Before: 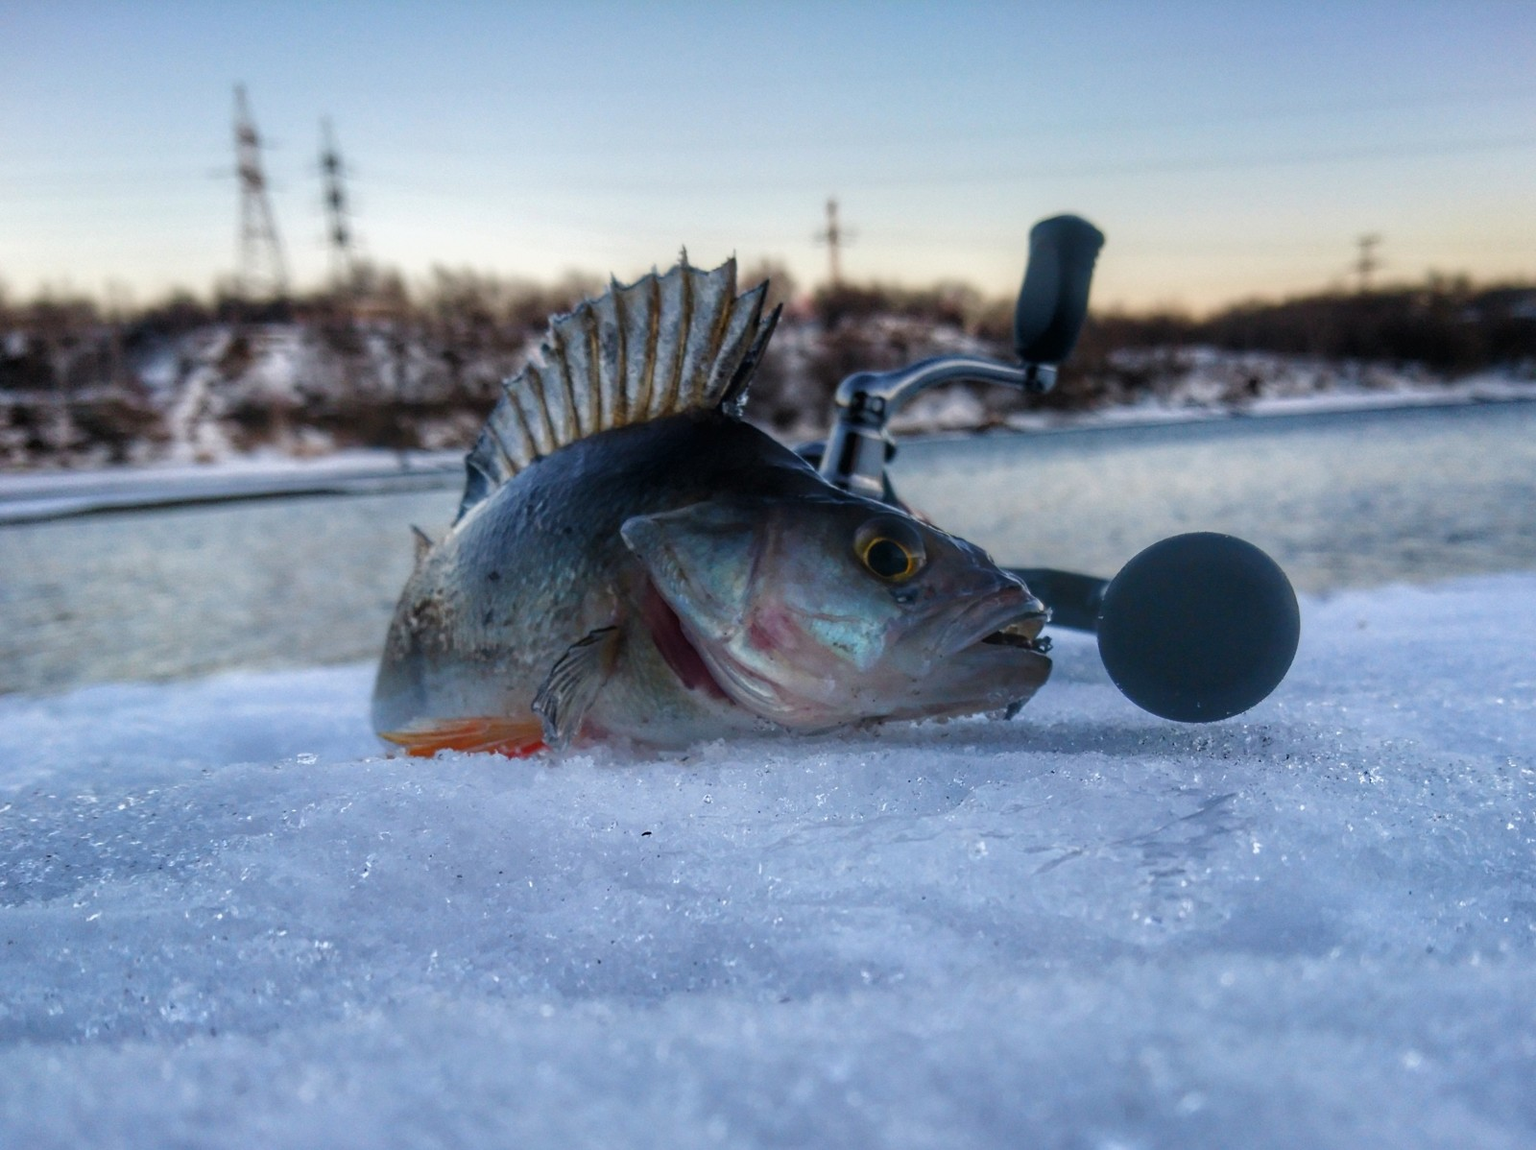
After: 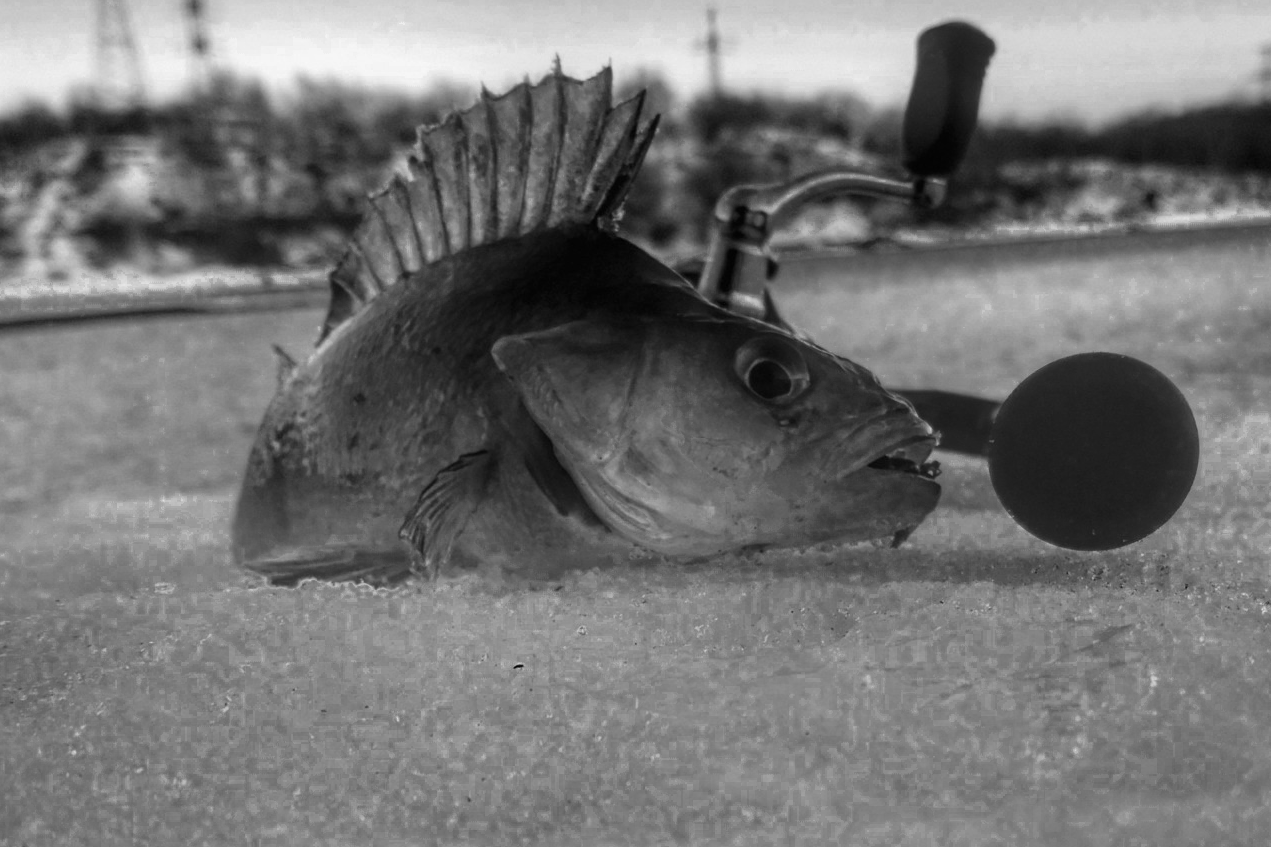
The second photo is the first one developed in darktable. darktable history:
color zones: curves: ch0 [(0.002, 0.589) (0.107, 0.484) (0.146, 0.249) (0.217, 0.352) (0.309, 0.525) (0.39, 0.404) (0.455, 0.169) (0.597, 0.055) (0.724, 0.212) (0.775, 0.691) (0.869, 0.571) (1, 0.587)]; ch1 [(0, 0) (0.143, 0) (0.286, 0) (0.429, 0) (0.571, 0) (0.714, 0) (0.857, 0)]
crop: left 9.712%, top 16.928%, right 10.845%, bottom 12.332%
